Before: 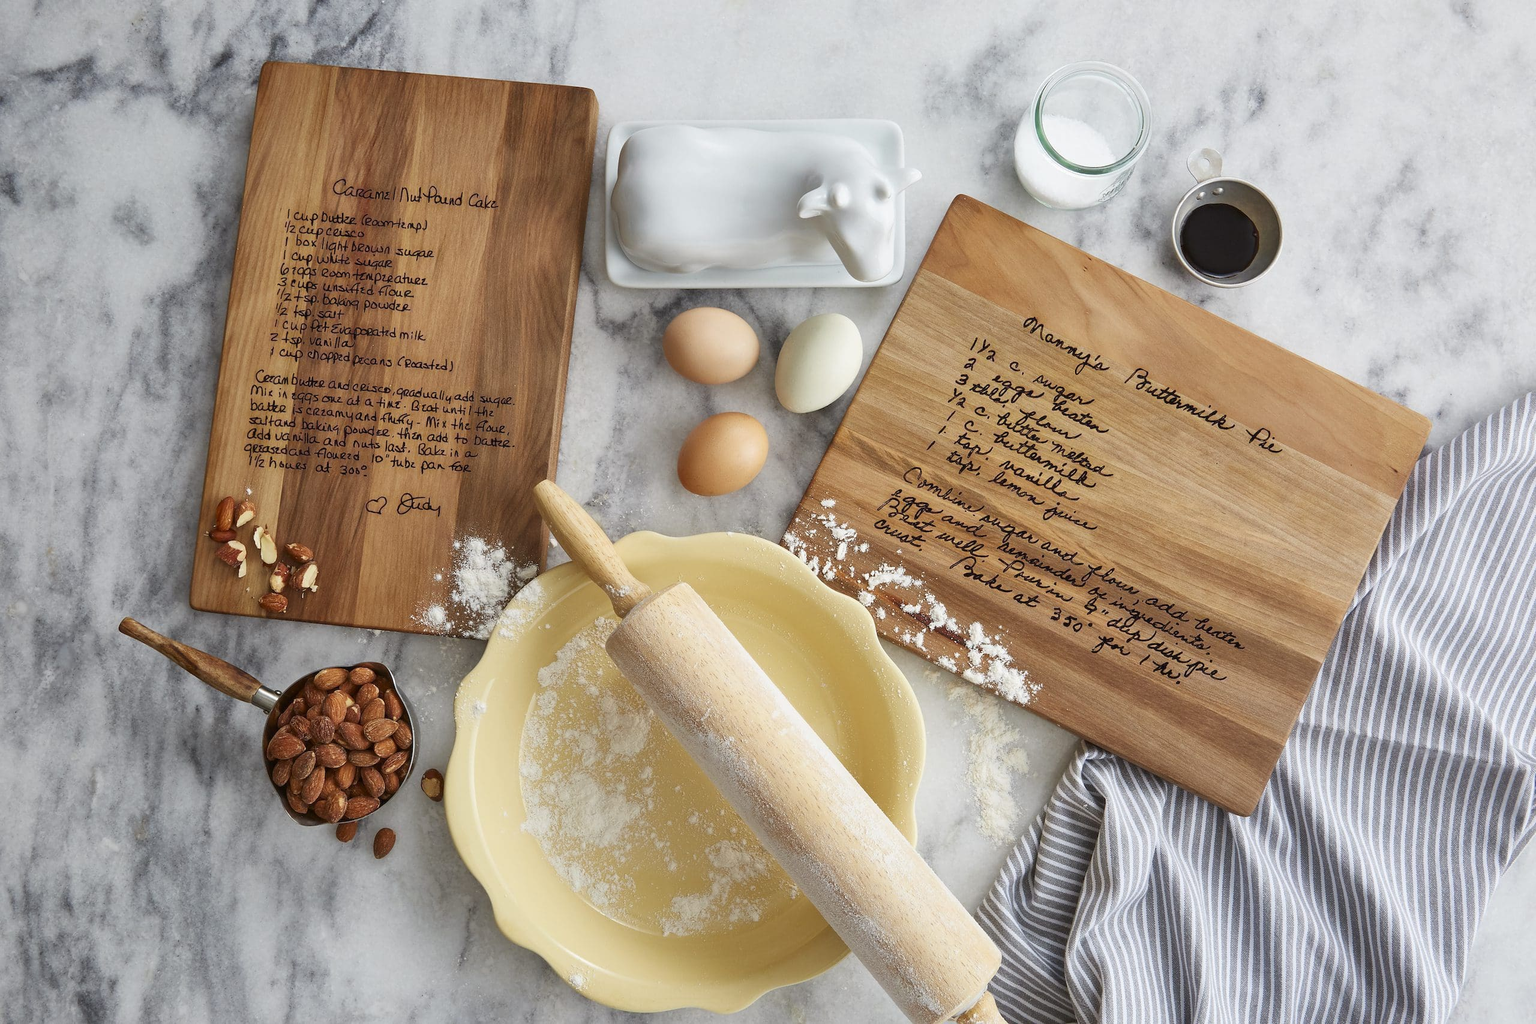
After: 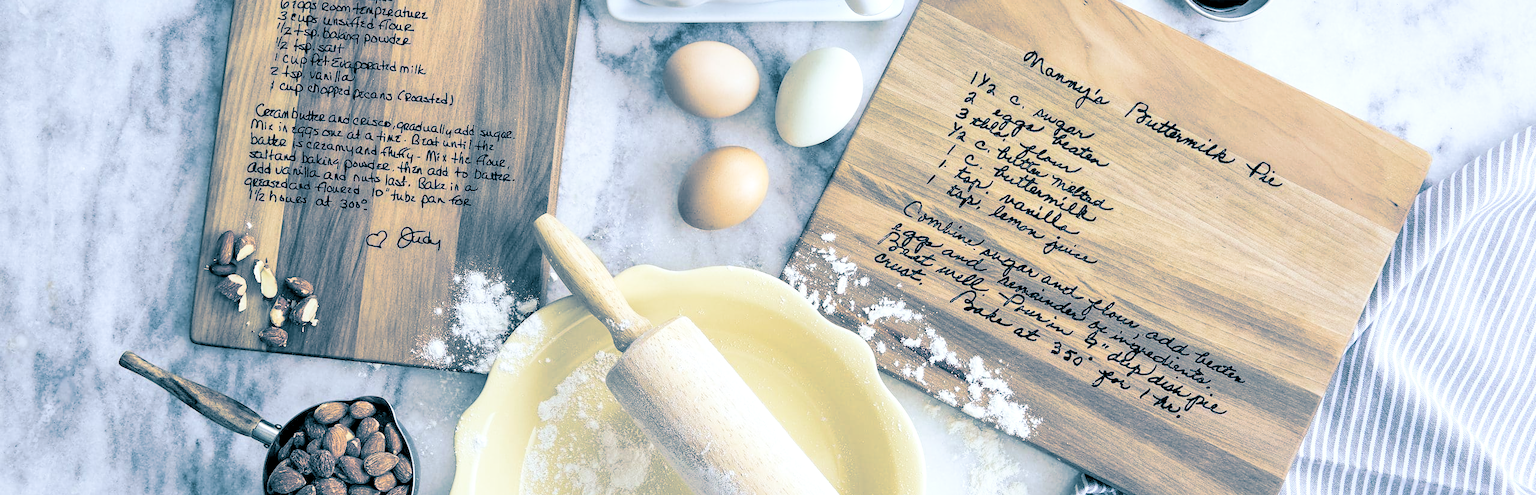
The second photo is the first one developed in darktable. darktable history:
contrast brightness saturation: contrast 0.14, brightness 0.21
crop and rotate: top 26.056%, bottom 25.543%
local contrast: highlights 100%, shadows 100%, detail 131%, midtone range 0.2
white balance: red 0.931, blue 1.11
rgb levels: levels [[0.013, 0.434, 0.89], [0, 0.5, 1], [0, 0.5, 1]]
split-toning: shadows › hue 212.4°, balance -70
velvia: strength 15%
tone curve: curves: ch0 [(0, 0) (0.003, 0.031) (0.011, 0.031) (0.025, 0.03) (0.044, 0.035) (0.069, 0.054) (0.1, 0.081) (0.136, 0.11) (0.177, 0.147) (0.224, 0.209) (0.277, 0.283) (0.335, 0.369) (0.399, 0.44) (0.468, 0.517) (0.543, 0.601) (0.623, 0.684) (0.709, 0.766) (0.801, 0.846) (0.898, 0.927) (1, 1)], preserve colors none
